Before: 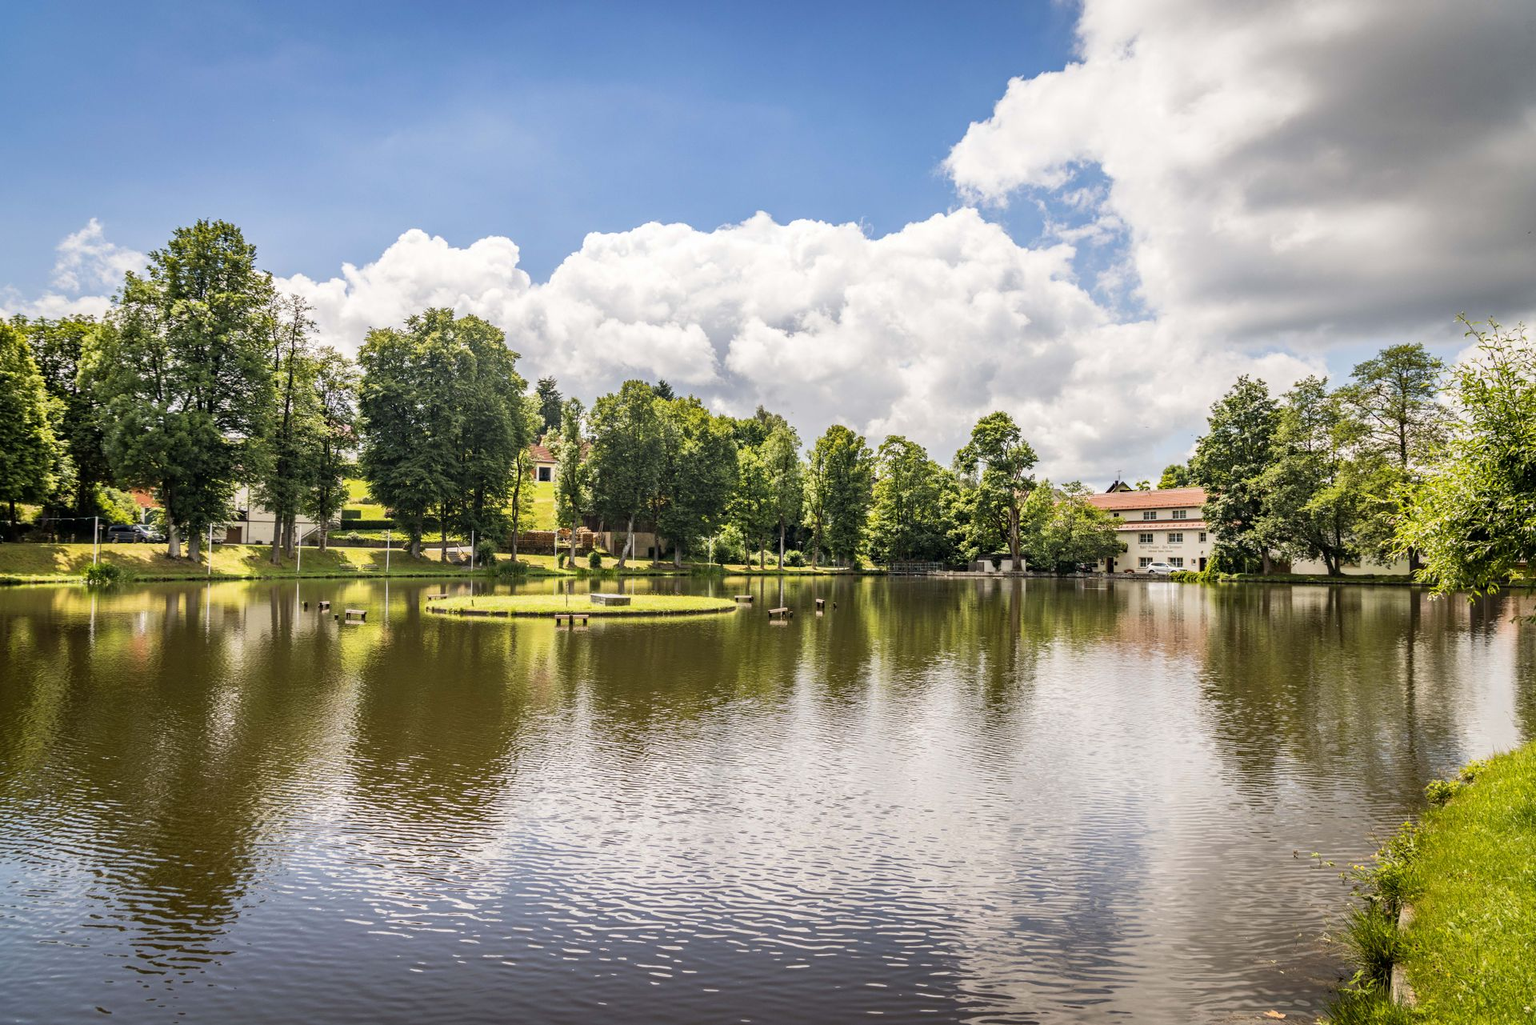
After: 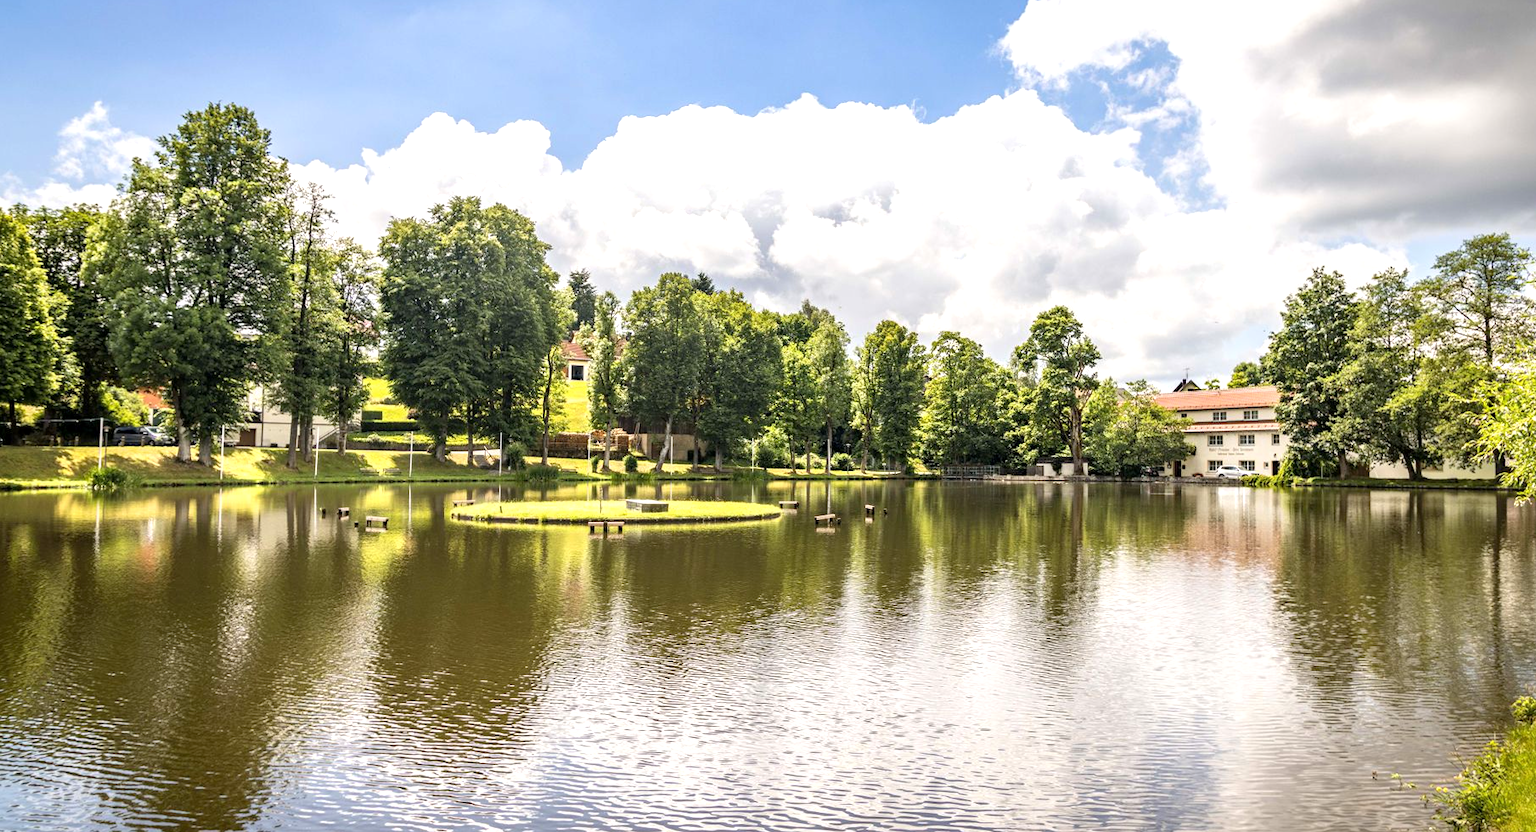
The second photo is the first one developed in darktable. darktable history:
crop and rotate: angle 0.041°, top 12.052%, right 5.647%, bottom 11.29%
exposure: black level correction 0.001, exposure 0.499 EV, compensate highlight preservation false
